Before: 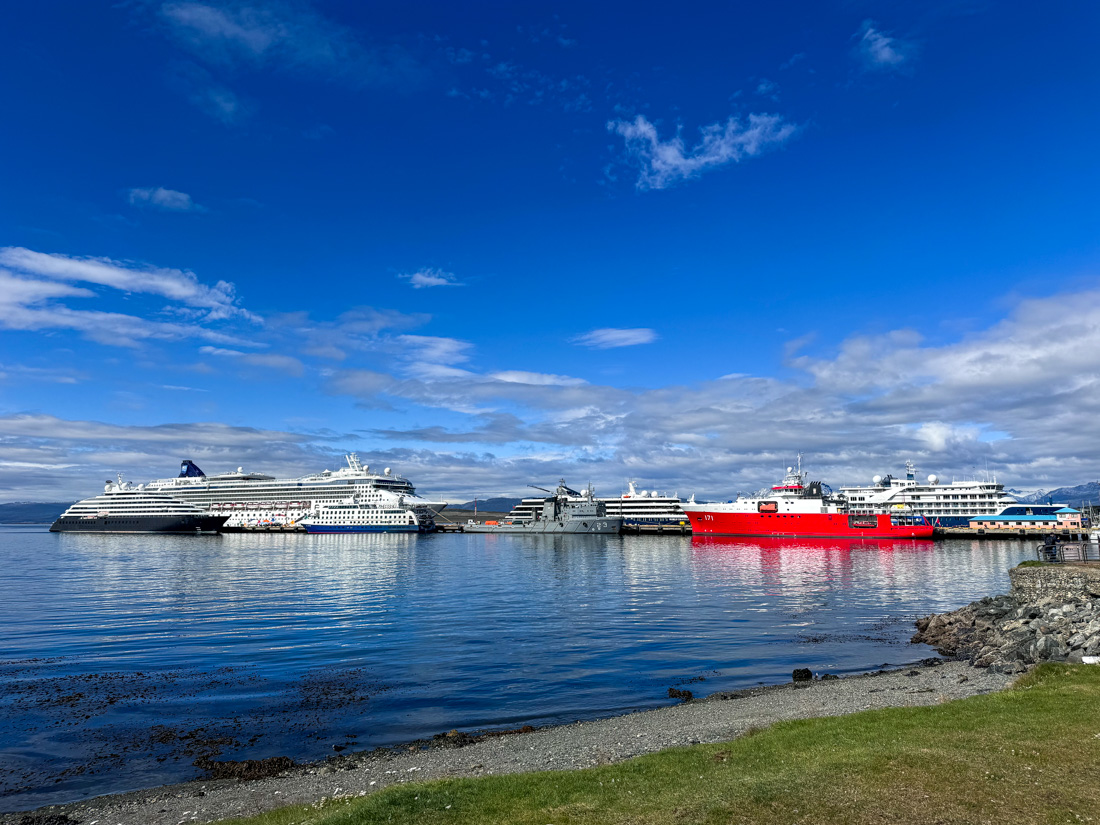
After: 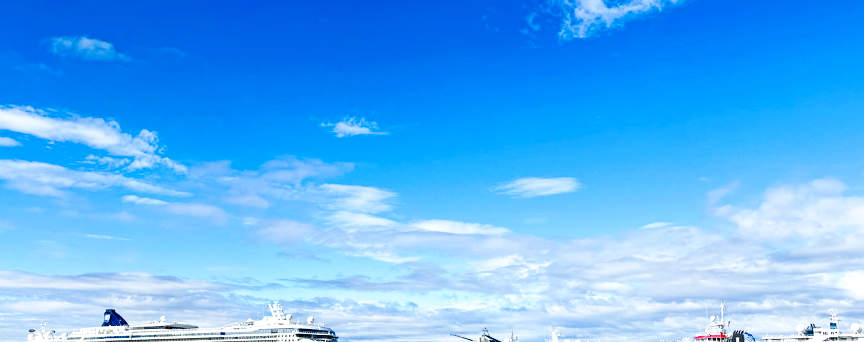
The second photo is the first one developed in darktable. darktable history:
exposure: black level correction 0, exposure 0.7 EV, compensate exposure bias true, compensate highlight preservation false
crop: left 7.036%, top 18.398%, right 14.379%, bottom 40.043%
base curve: curves: ch0 [(0, 0) (0.036, 0.025) (0.121, 0.166) (0.206, 0.329) (0.605, 0.79) (1, 1)], preserve colors none
